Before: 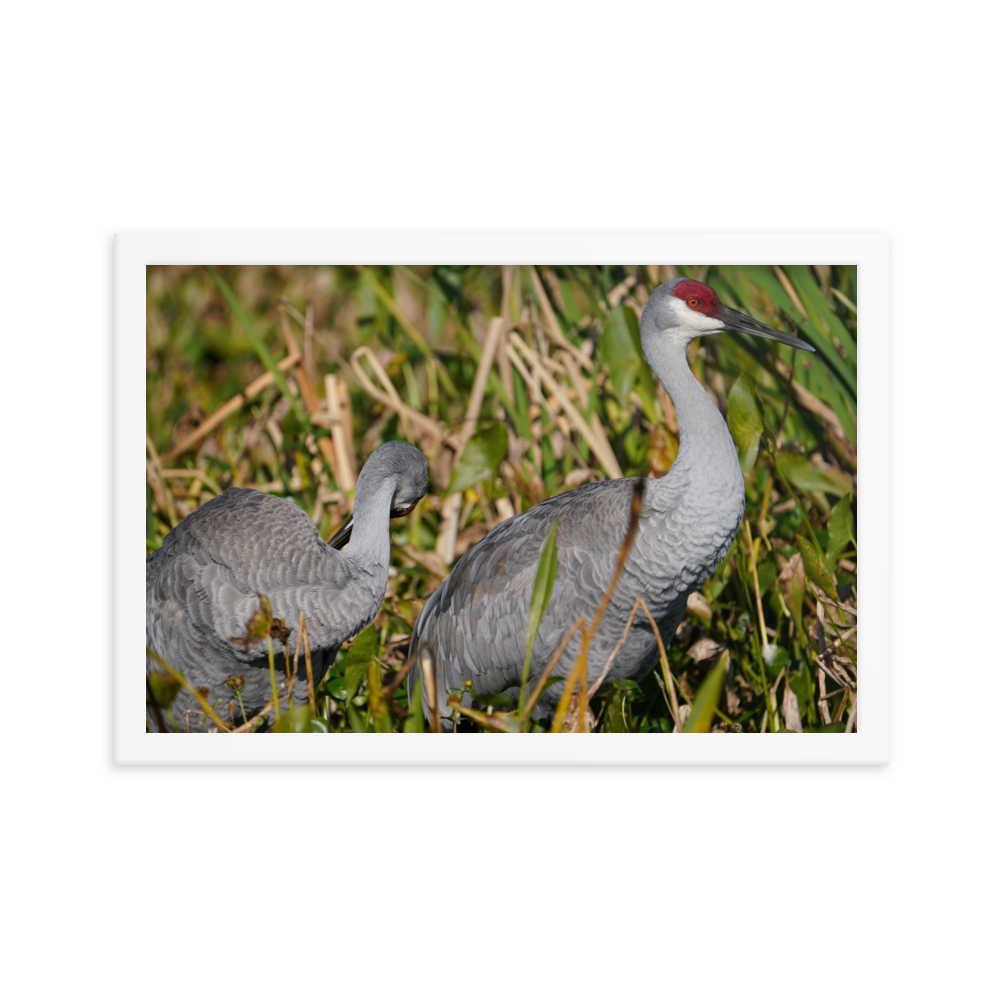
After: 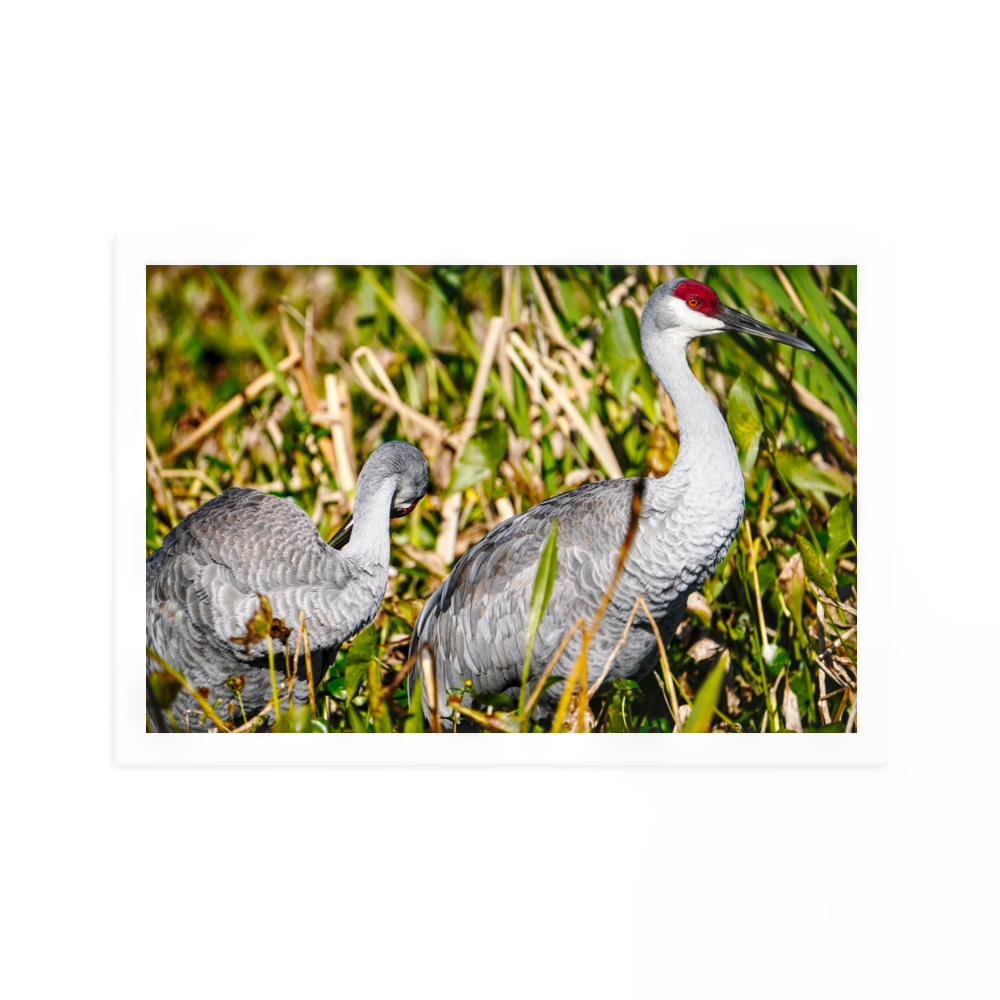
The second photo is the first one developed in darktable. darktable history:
base curve: curves: ch0 [(0, 0) (0.036, 0.037) (0.121, 0.228) (0.46, 0.76) (0.859, 0.983) (1, 1)], preserve colors none
shadows and highlights: shadows 49, highlights -41, soften with gaussian
local contrast: detail 130%
